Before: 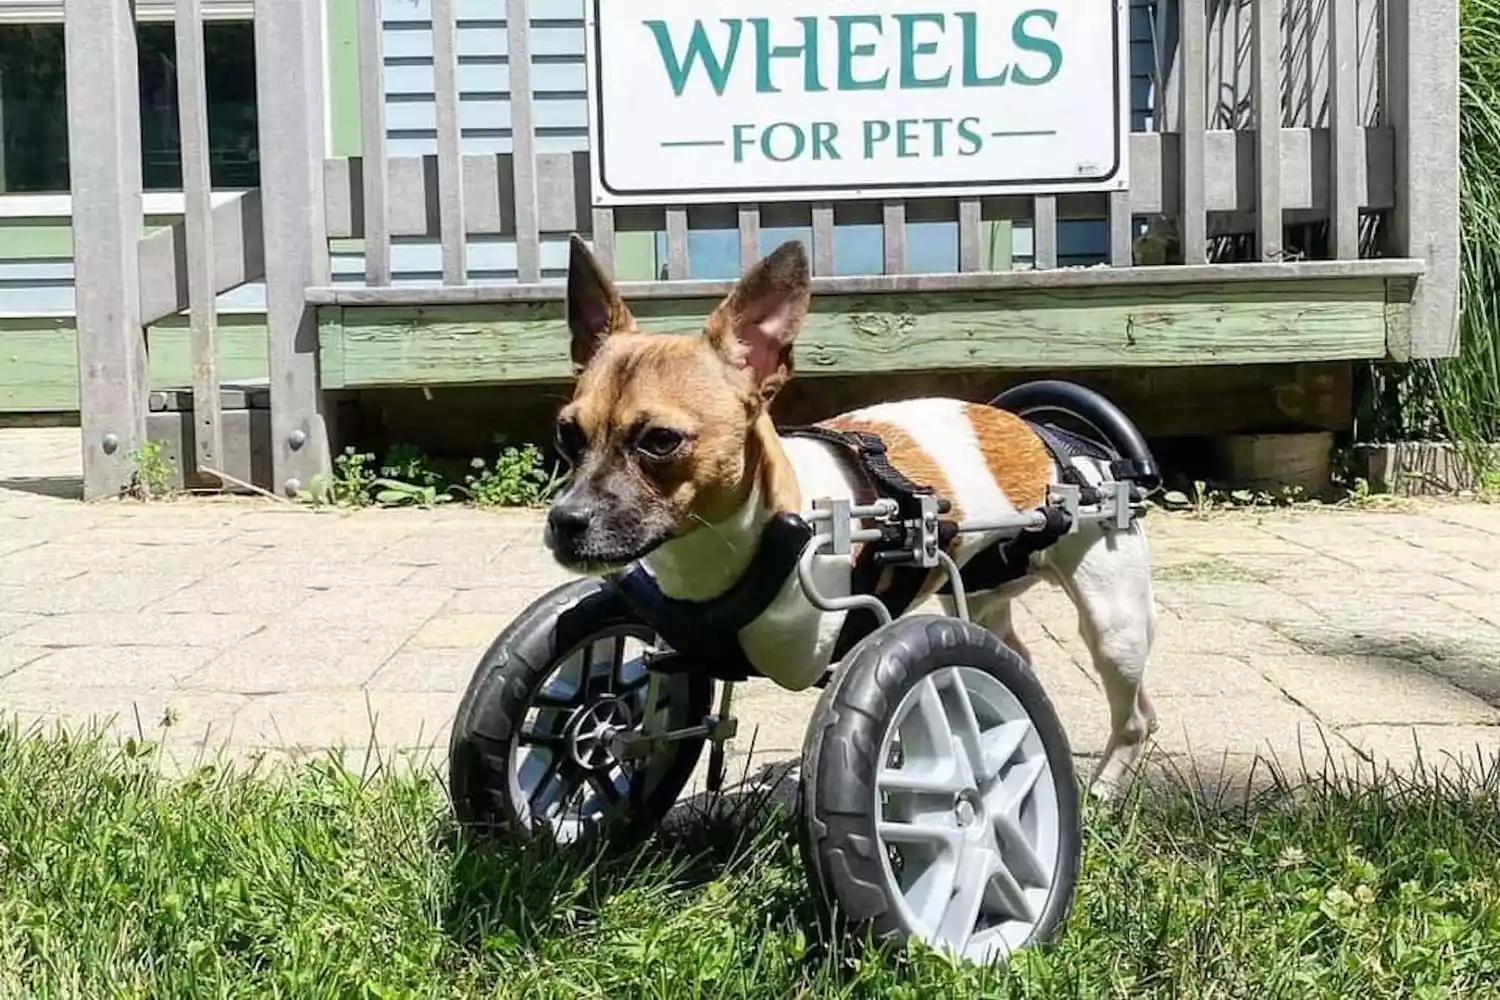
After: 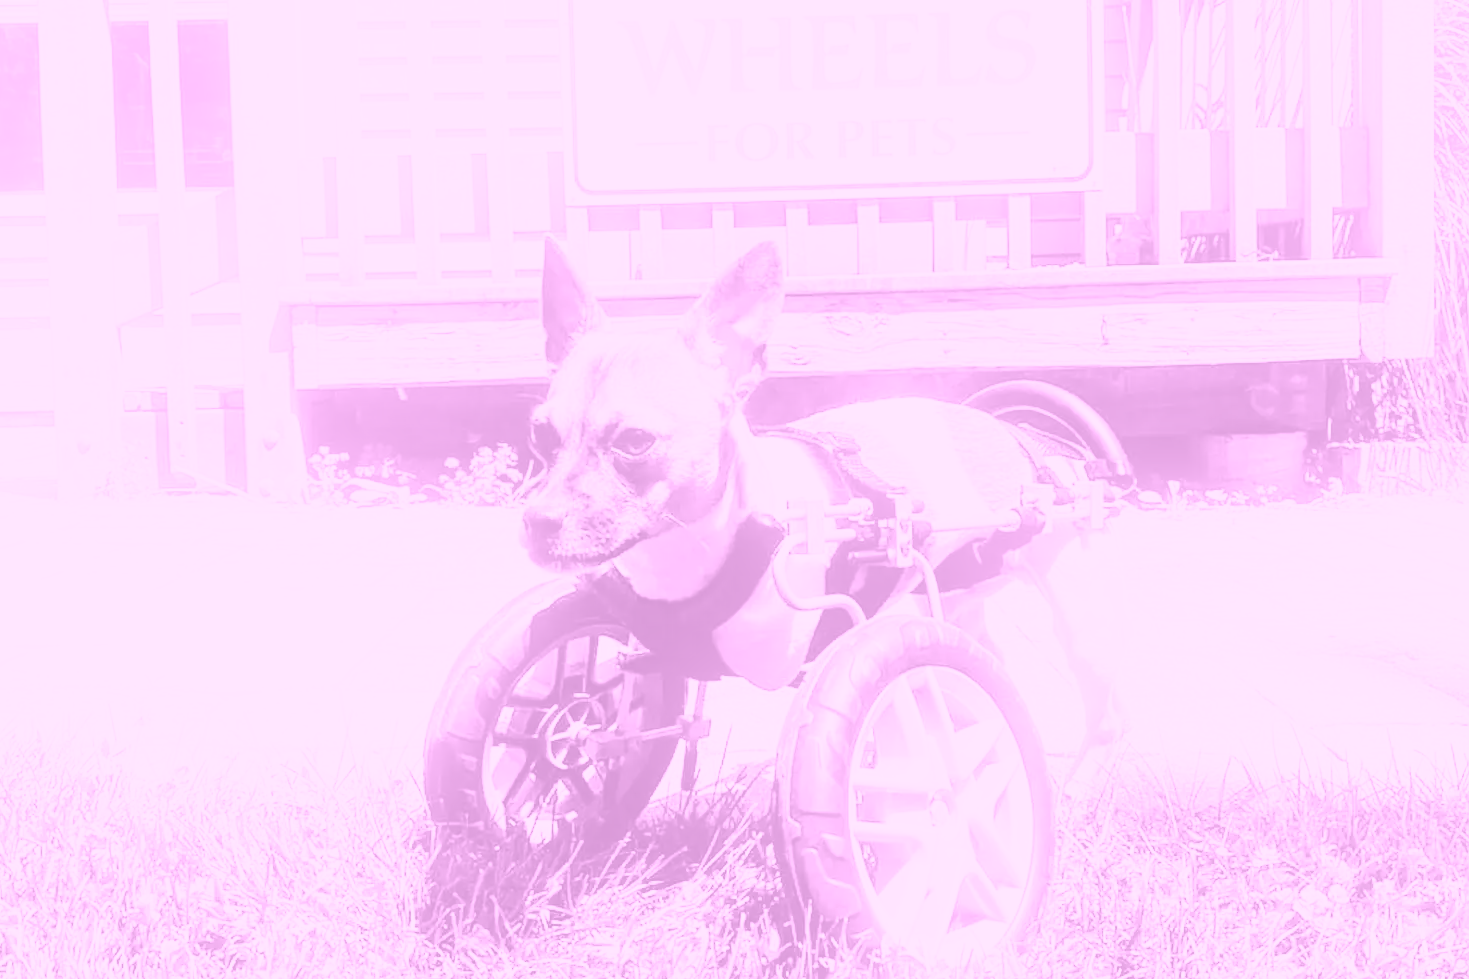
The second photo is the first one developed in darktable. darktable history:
contrast brightness saturation: brightness 0.15
colorize: hue 331.2°, saturation 75%, source mix 30.28%, lightness 70.52%, version 1
crop: left 1.743%, right 0.268%, bottom 2.011%
bloom: size 13.65%, threshold 98.39%, strength 4.82%
white balance: red 1.467, blue 0.684
base curve: curves: ch0 [(0, 0) (0.028, 0.03) (0.121, 0.232) (0.46, 0.748) (0.859, 0.968) (1, 1)], preserve colors none
